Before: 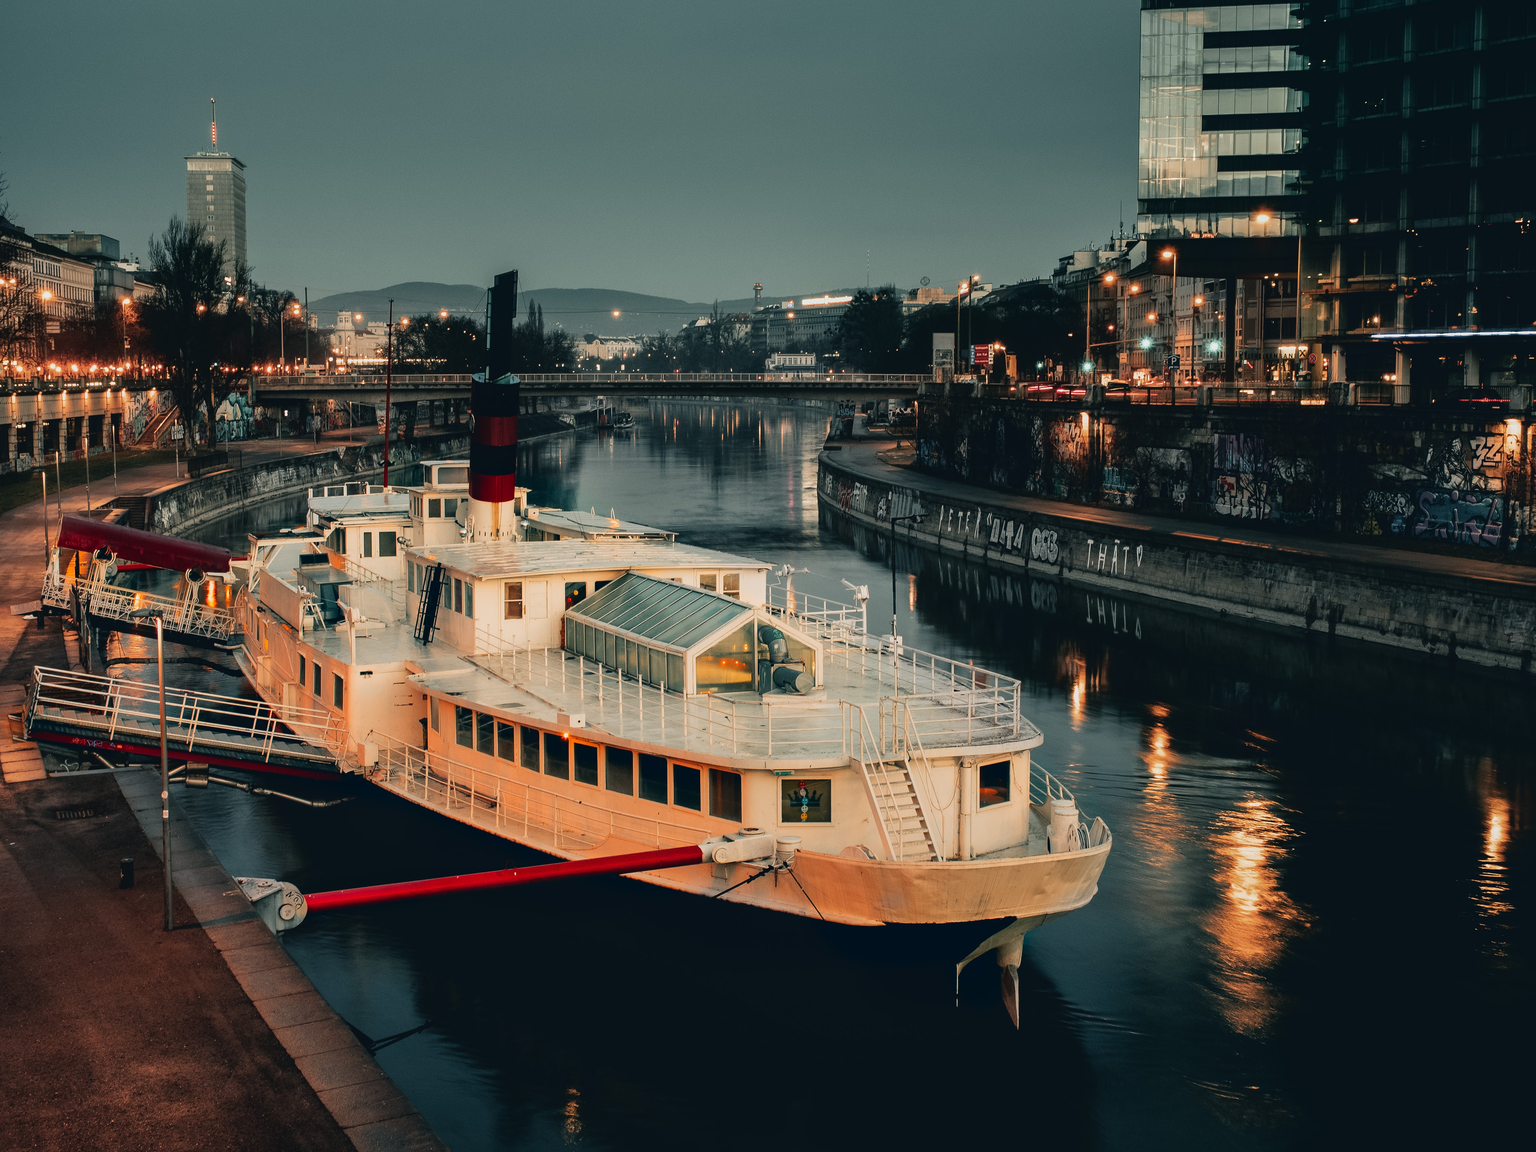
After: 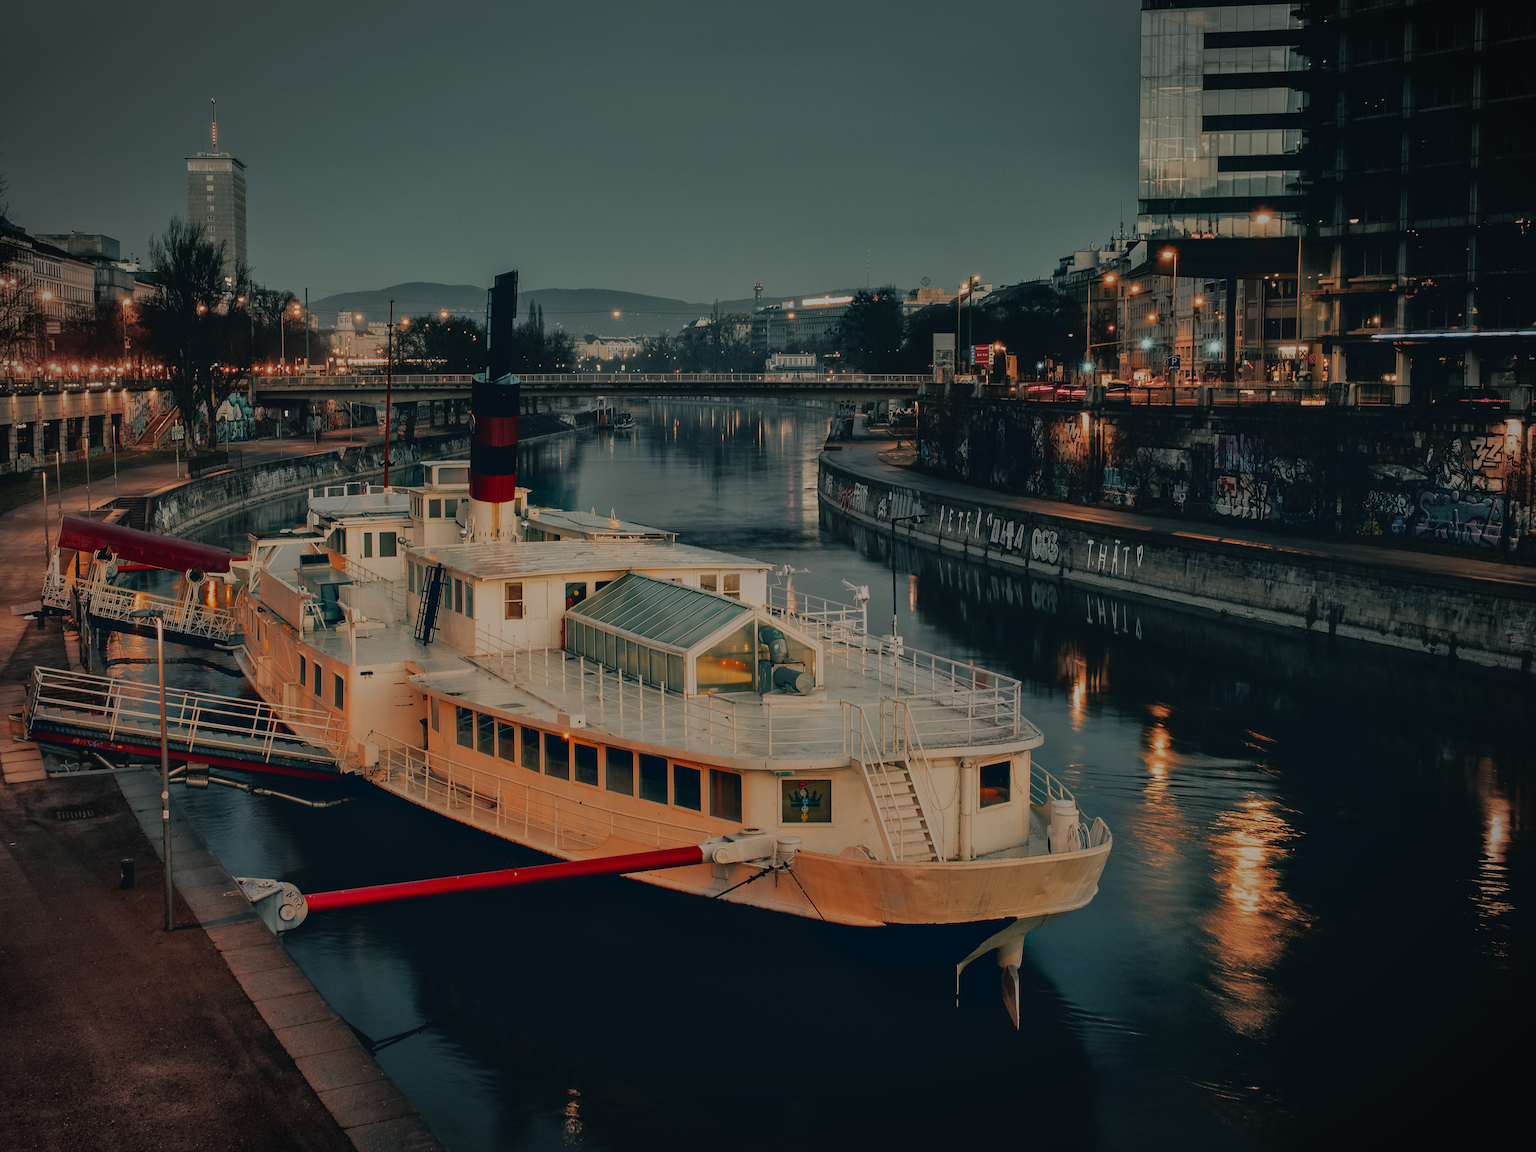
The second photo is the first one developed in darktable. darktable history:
vignetting: automatic ratio true, unbound false
tone equalizer: -8 EV -0.019 EV, -7 EV 0.013 EV, -6 EV -0.009 EV, -5 EV 0.007 EV, -4 EV -0.044 EV, -3 EV -0.238 EV, -2 EV -0.675 EV, -1 EV -0.978 EV, +0 EV -0.999 EV
